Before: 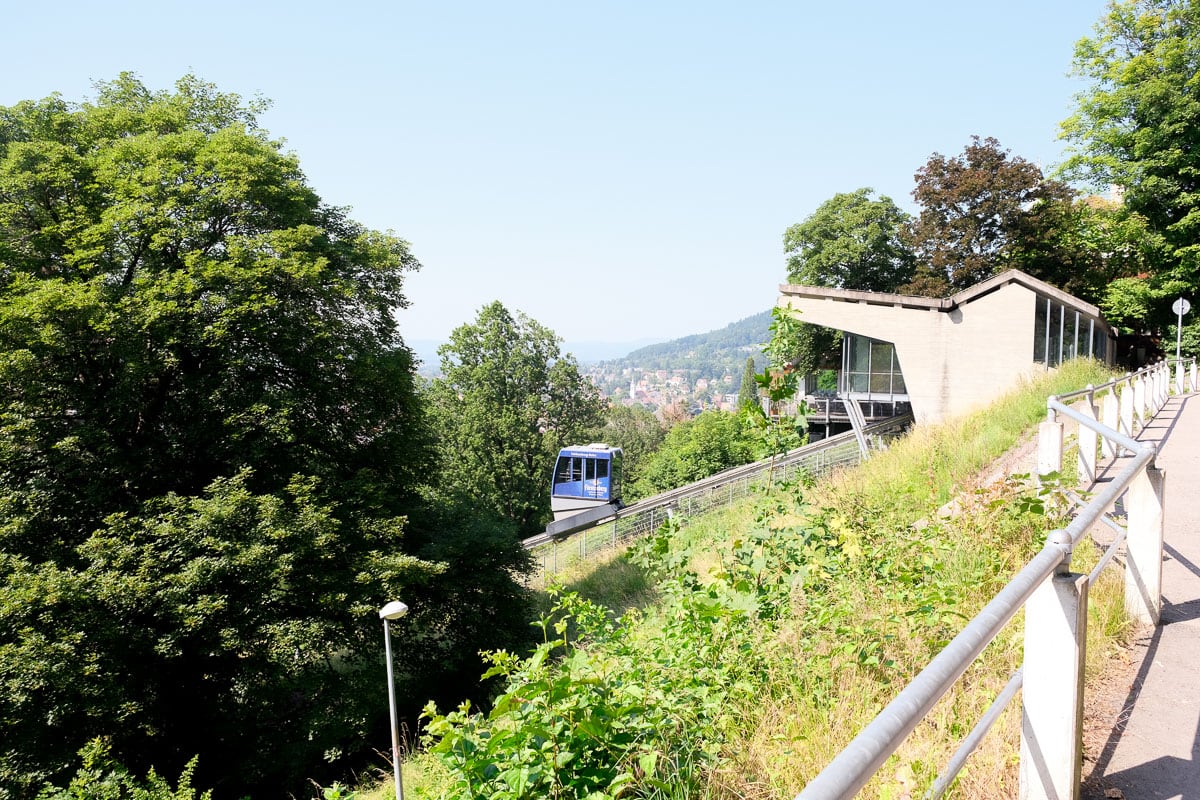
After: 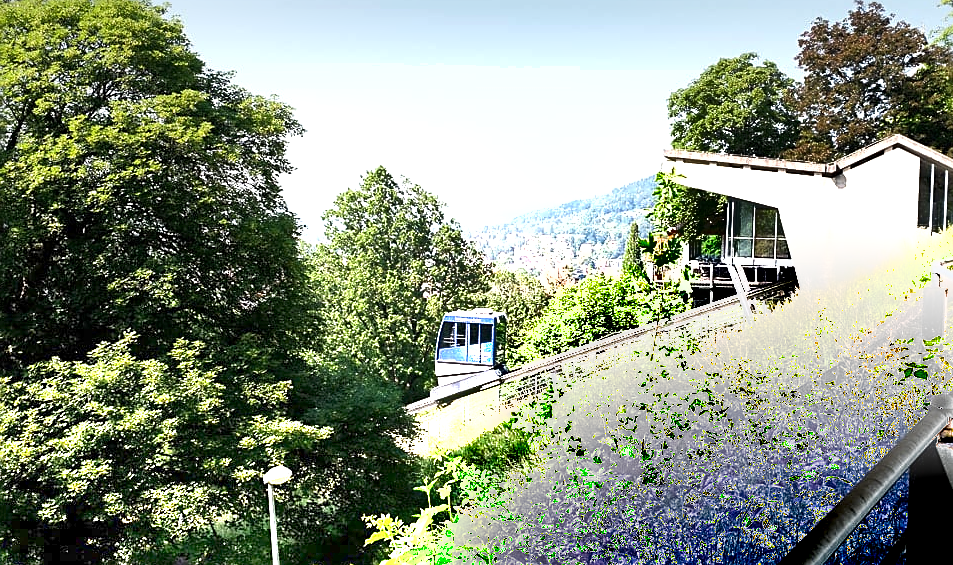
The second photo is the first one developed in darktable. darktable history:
shadows and highlights: soften with gaussian
sharpen: on, module defaults
graduated density: density -3.9 EV
crop: left 9.712%, top 16.928%, right 10.845%, bottom 12.332%
